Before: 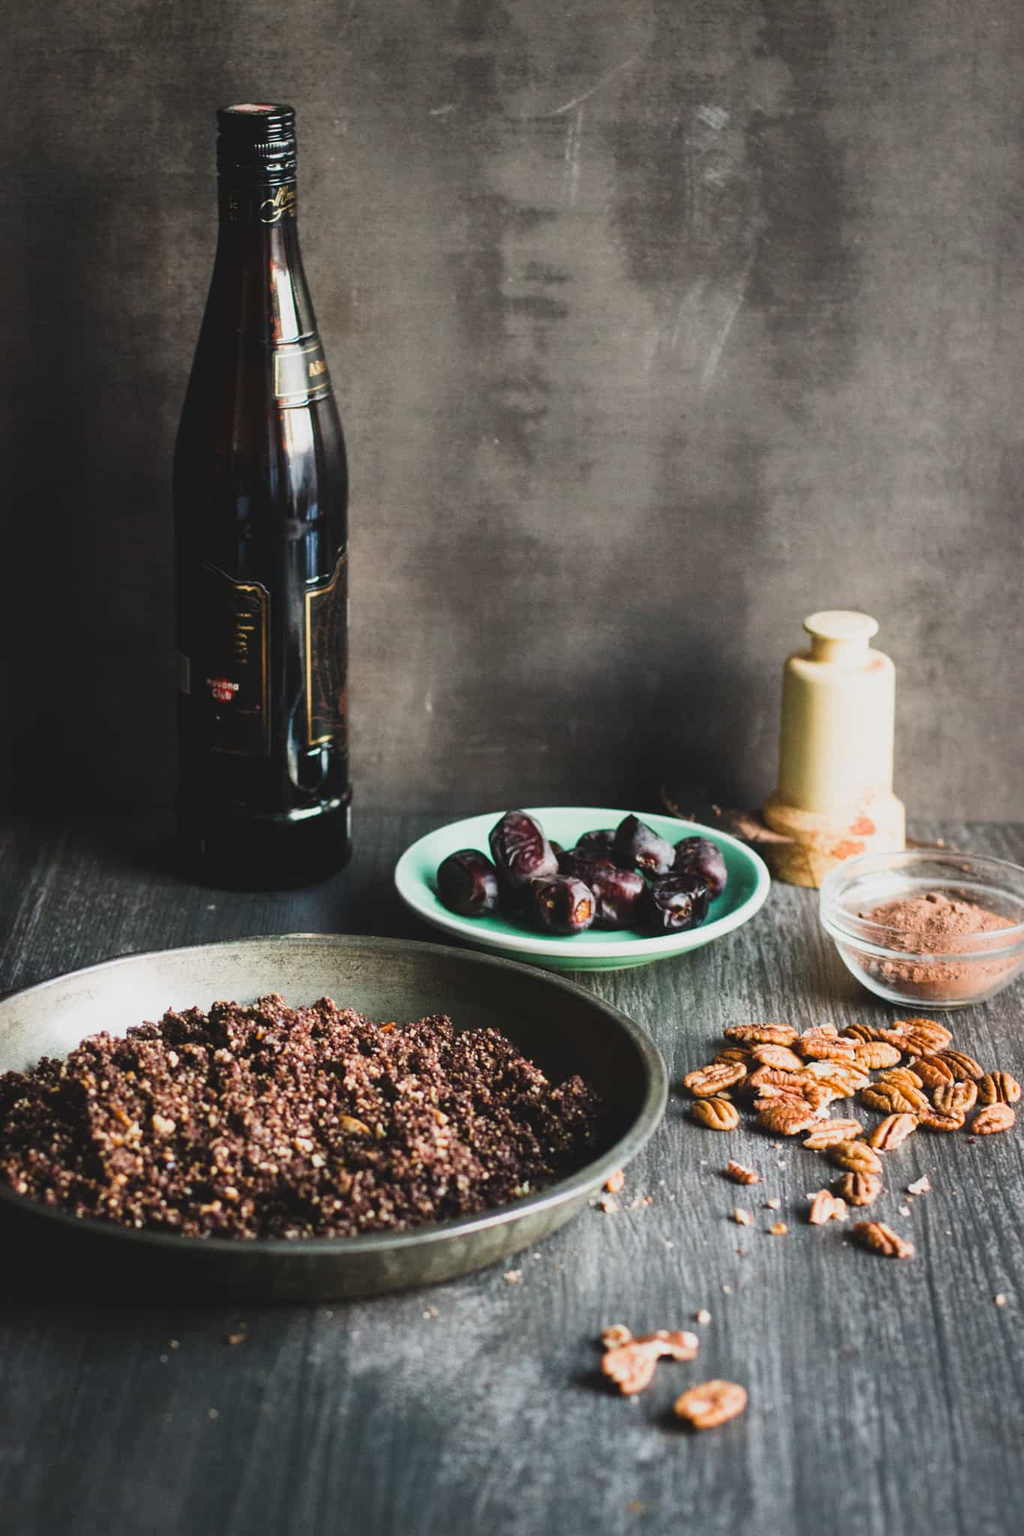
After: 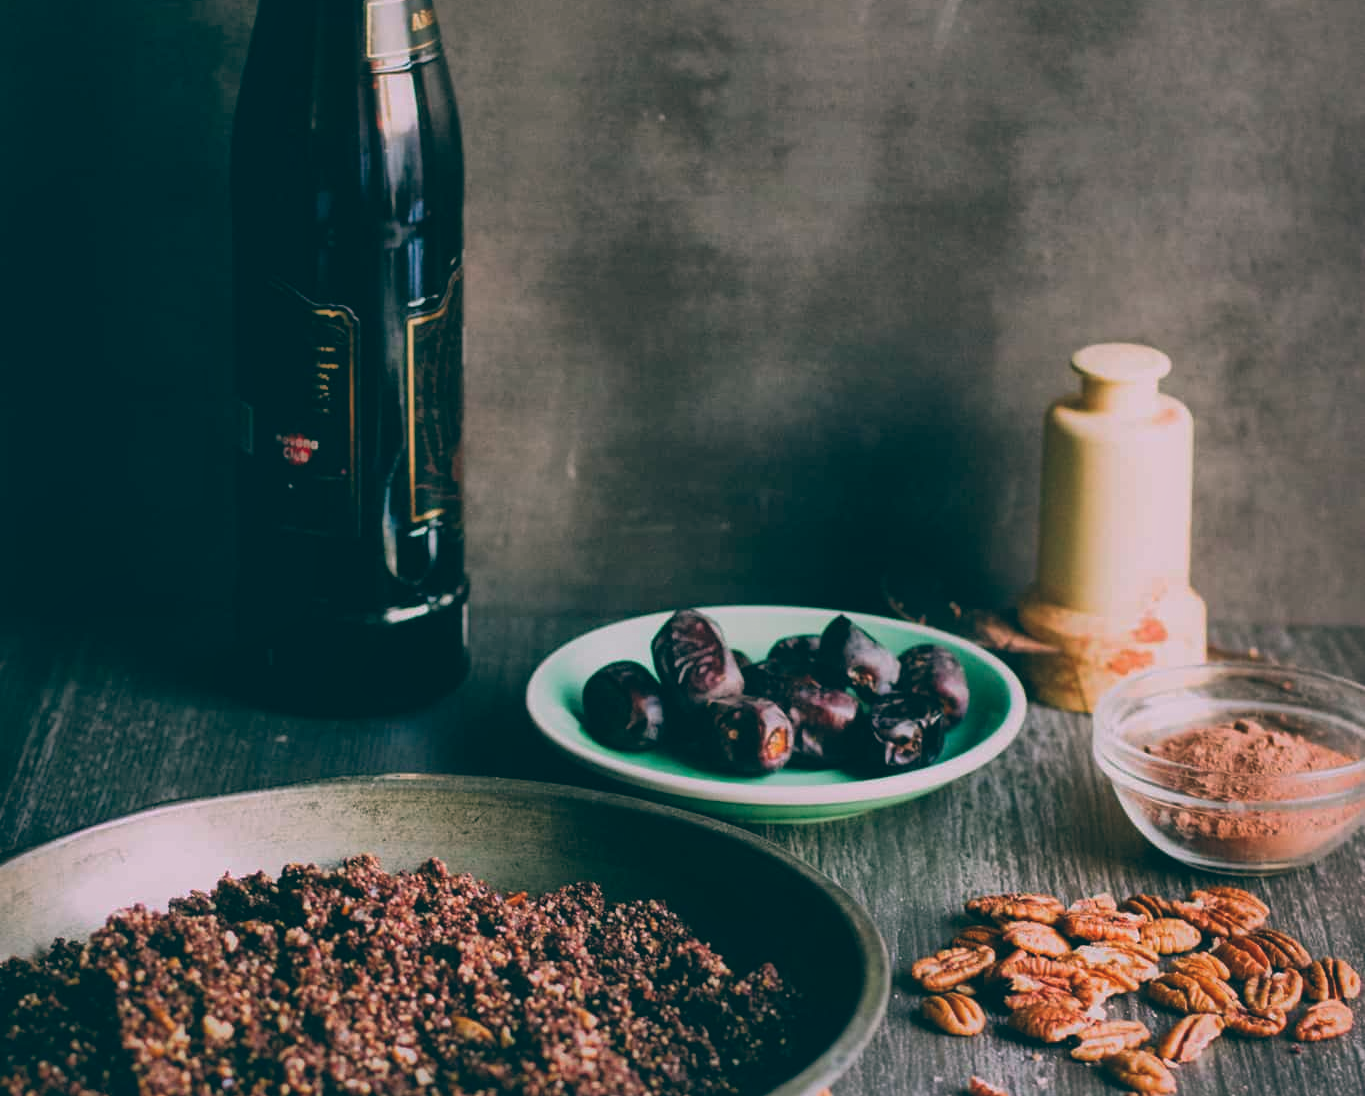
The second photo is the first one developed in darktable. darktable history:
crop and rotate: top 23.043%, bottom 23.437%
color balance: lift [1.016, 0.983, 1, 1.017], gamma [0.78, 1.018, 1.043, 0.957], gain [0.786, 1.063, 0.937, 1.017], input saturation 118.26%, contrast 13.43%, contrast fulcrum 21.62%, output saturation 82.76%
contrast equalizer: y [[0.5, 0.5, 0.468, 0.5, 0.5, 0.5], [0.5 ×6], [0.5 ×6], [0 ×6], [0 ×6]]
shadows and highlights: on, module defaults
